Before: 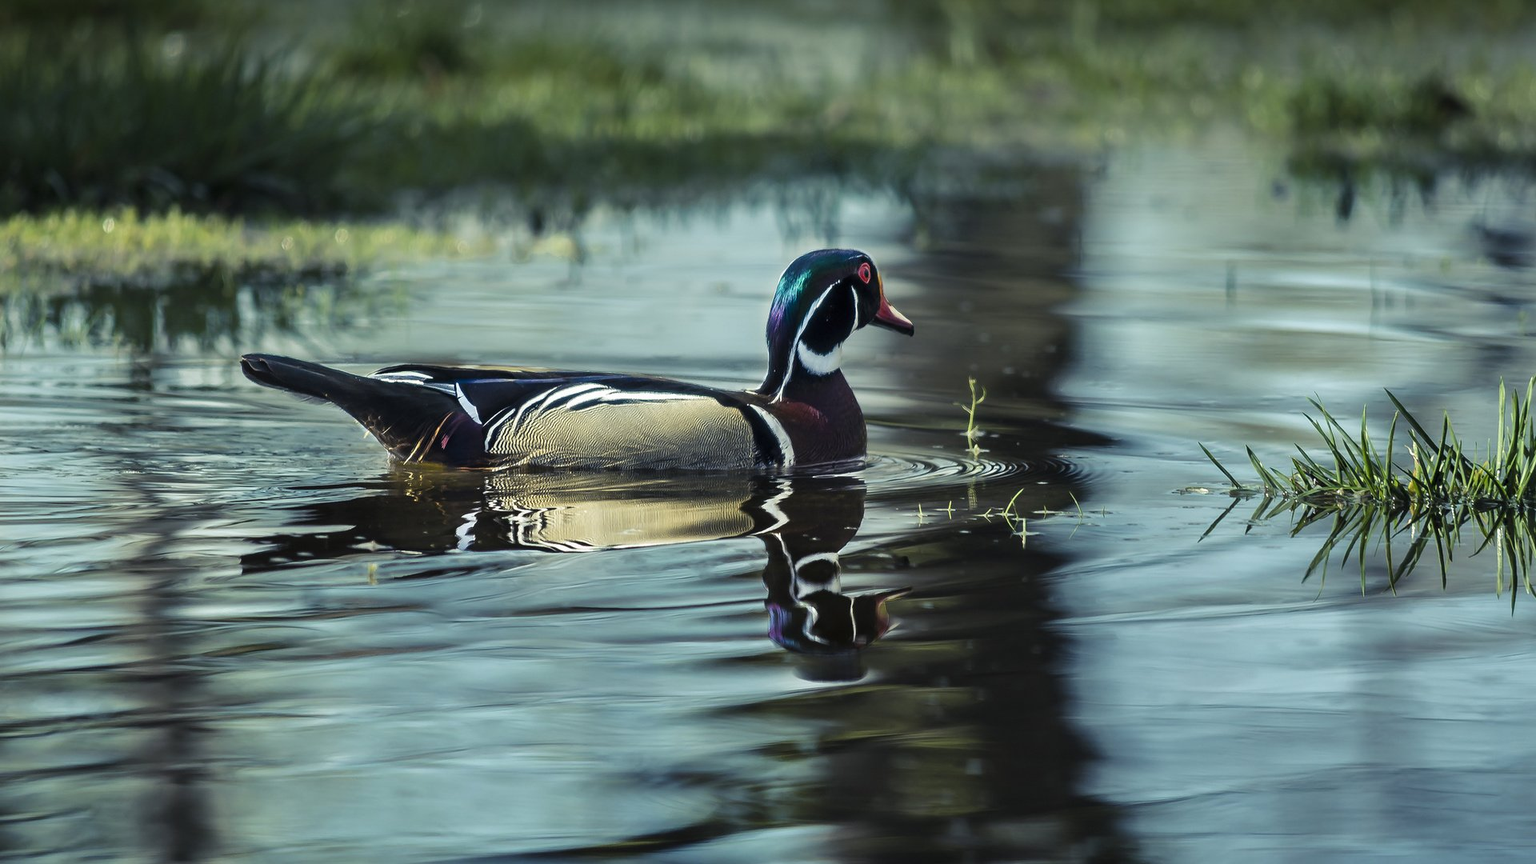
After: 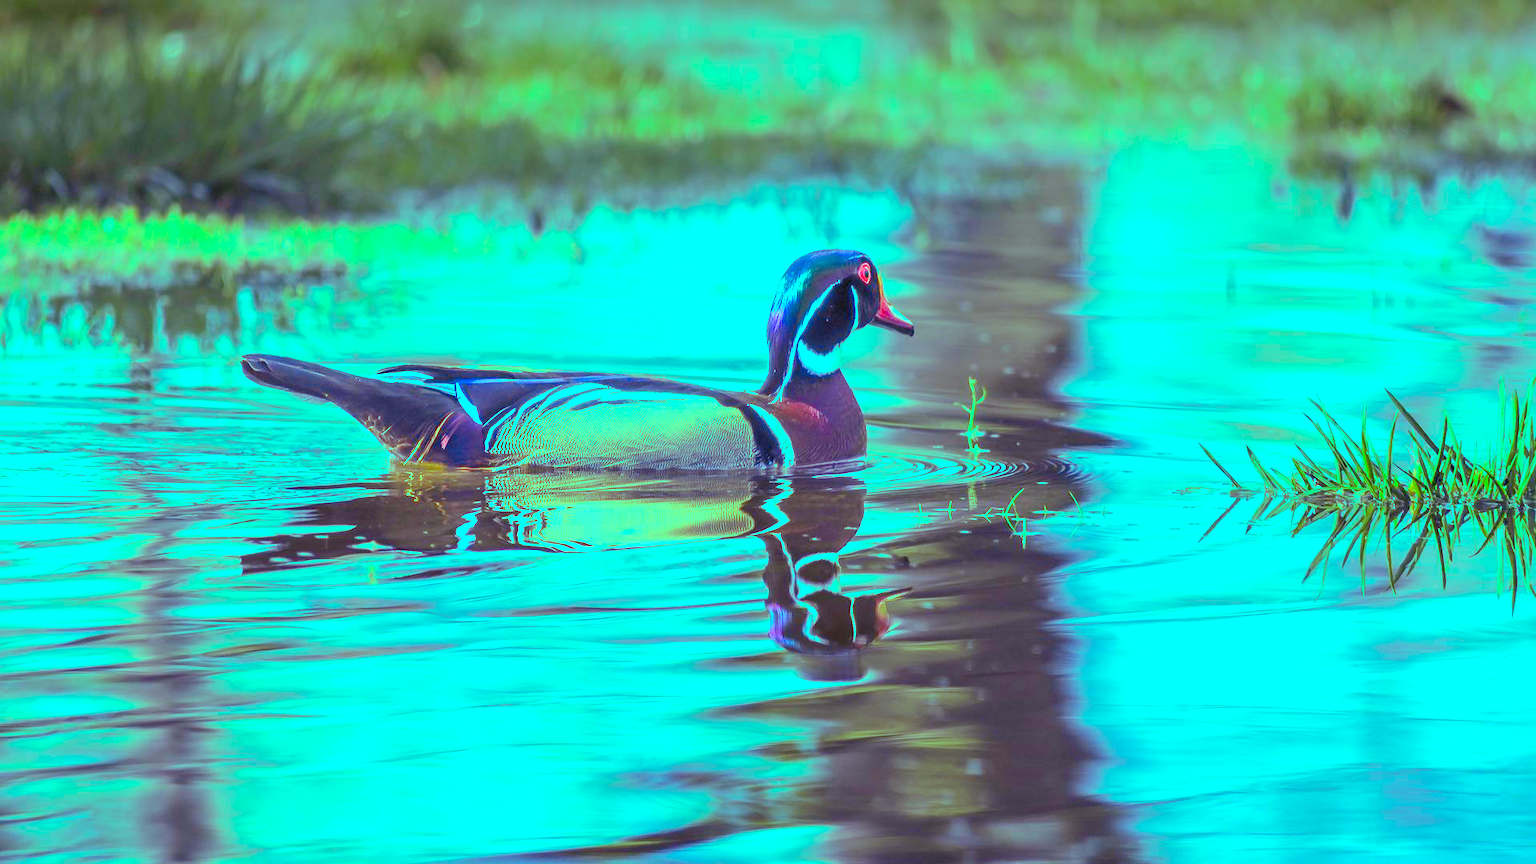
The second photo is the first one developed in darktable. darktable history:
levels: levels [0.008, 0.318, 0.836]
color balance rgb: shadows lift › luminance 0.49%, shadows lift › chroma 6.83%, shadows lift › hue 300.29°, power › hue 208.98°, highlights gain › luminance 20.24%, highlights gain › chroma 13.17%, highlights gain › hue 173.85°, perceptual saturation grading › global saturation 18.05%
local contrast: detail 110%
